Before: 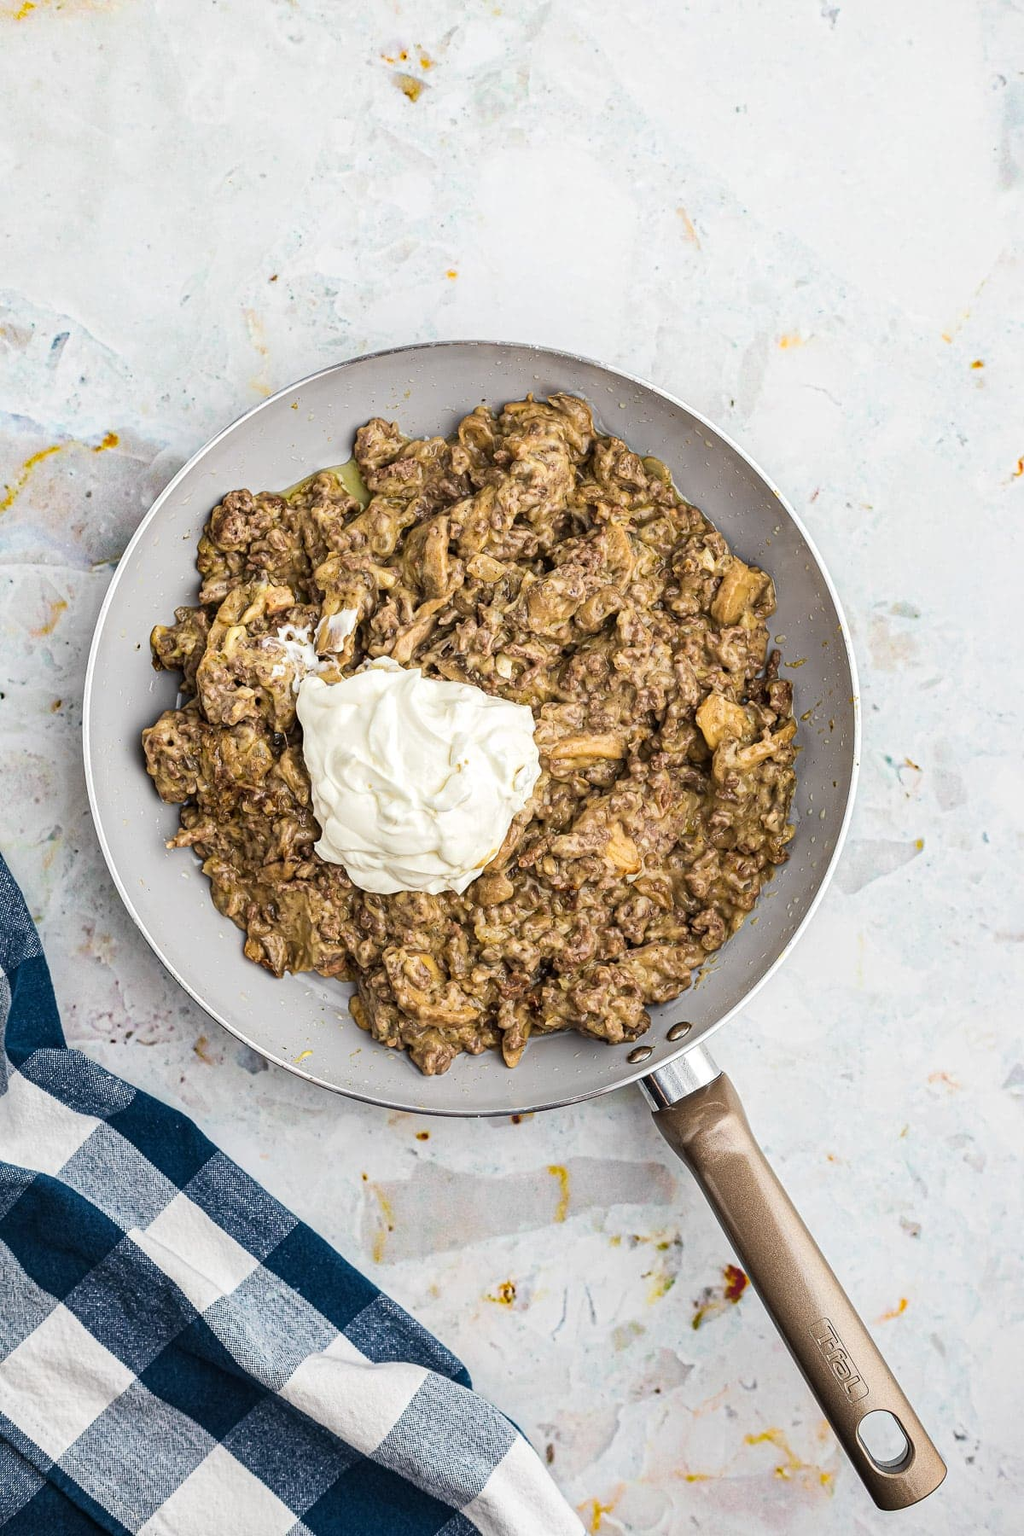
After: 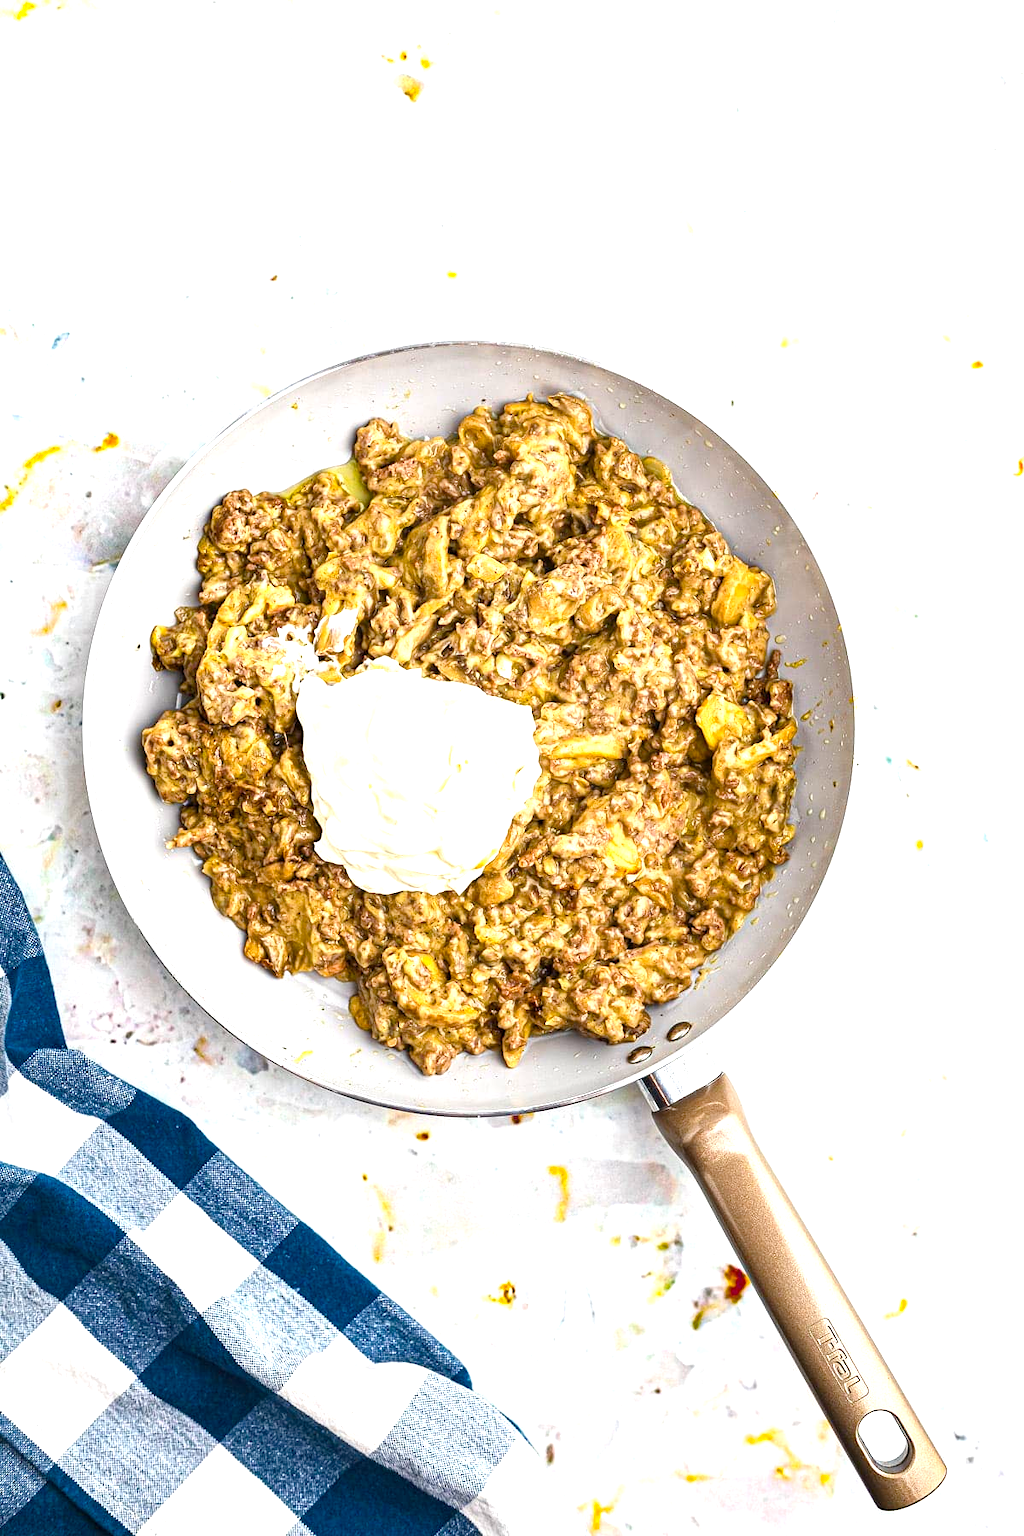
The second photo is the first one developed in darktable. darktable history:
color balance rgb: perceptual saturation grading › global saturation 20%, perceptual saturation grading › highlights 2.68%, perceptual saturation grading › shadows 50%
tone equalizer: on, module defaults
exposure: black level correction 0, exposure 1 EV, compensate exposure bias true, compensate highlight preservation false
